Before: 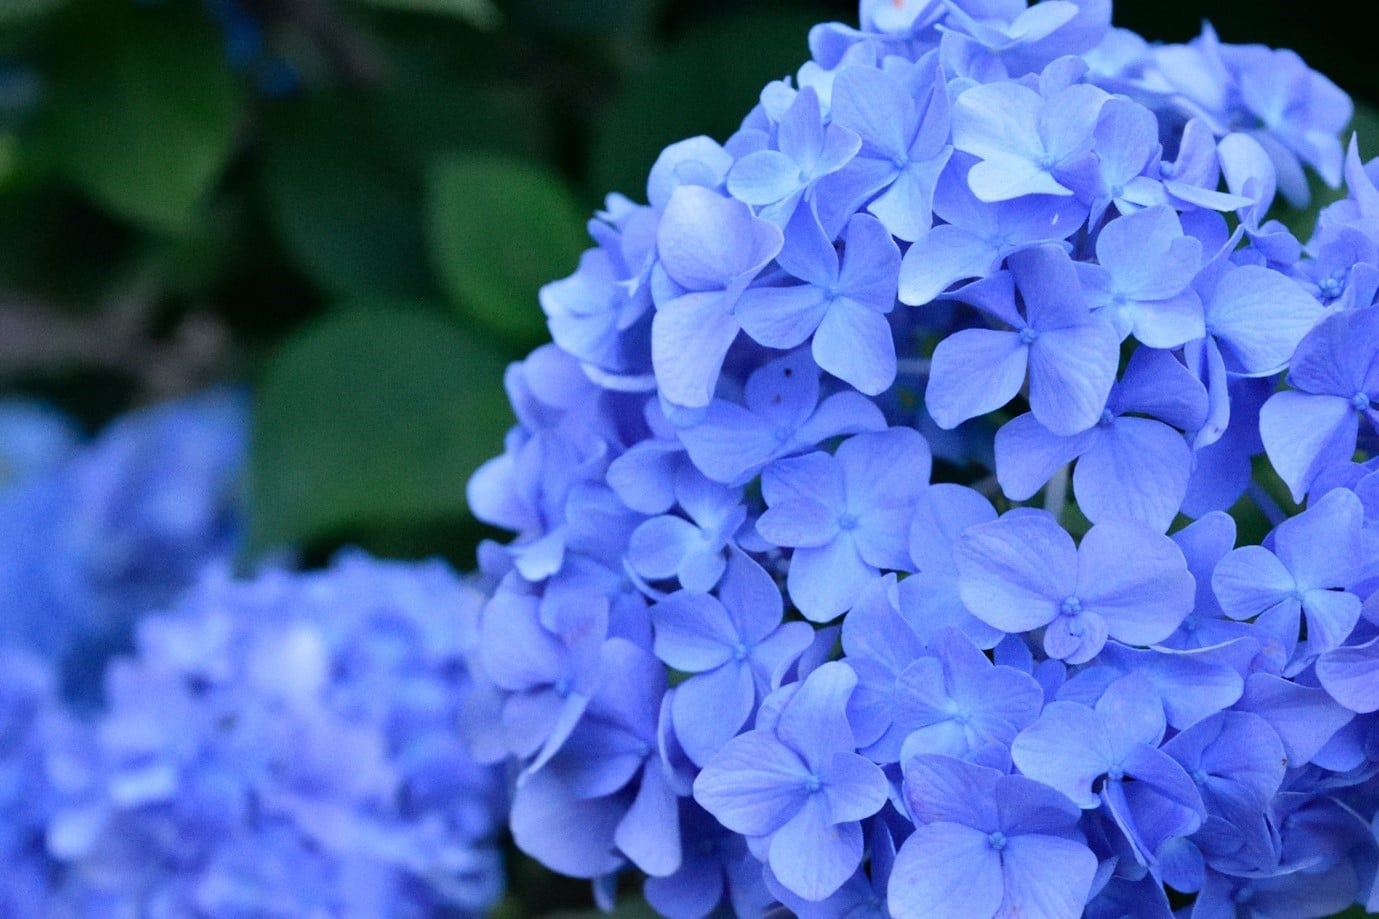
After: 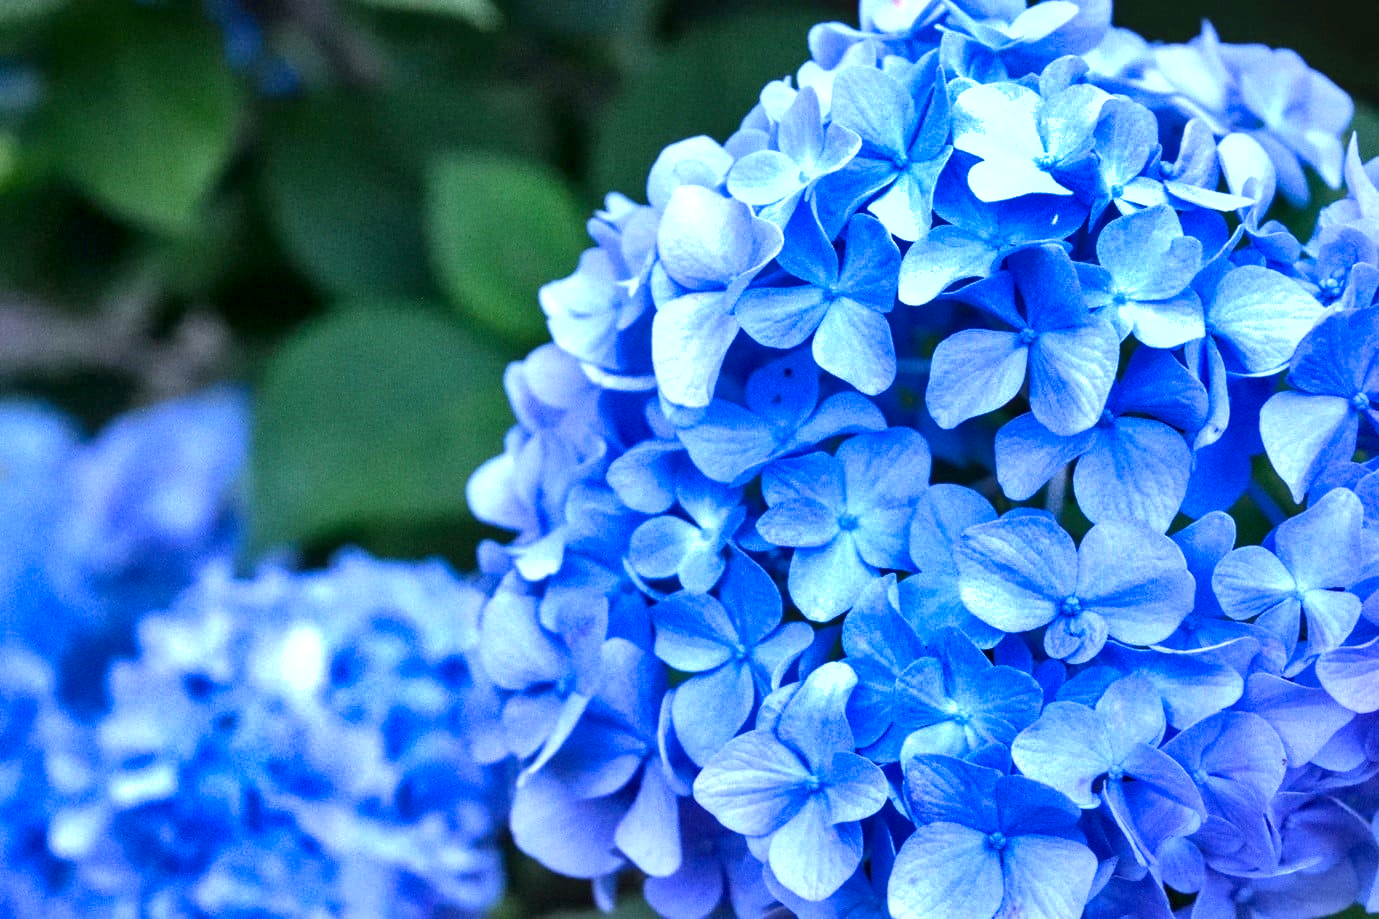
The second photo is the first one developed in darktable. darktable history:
exposure: black level correction 0, exposure 1.015 EV, compensate exposure bias true, compensate highlight preservation false
shadows and highlights: shadows 19.13, highlights -83.41, soften with gaussian
white balance: red 0.974, blue 1.044
local contrast: on, module defaults
